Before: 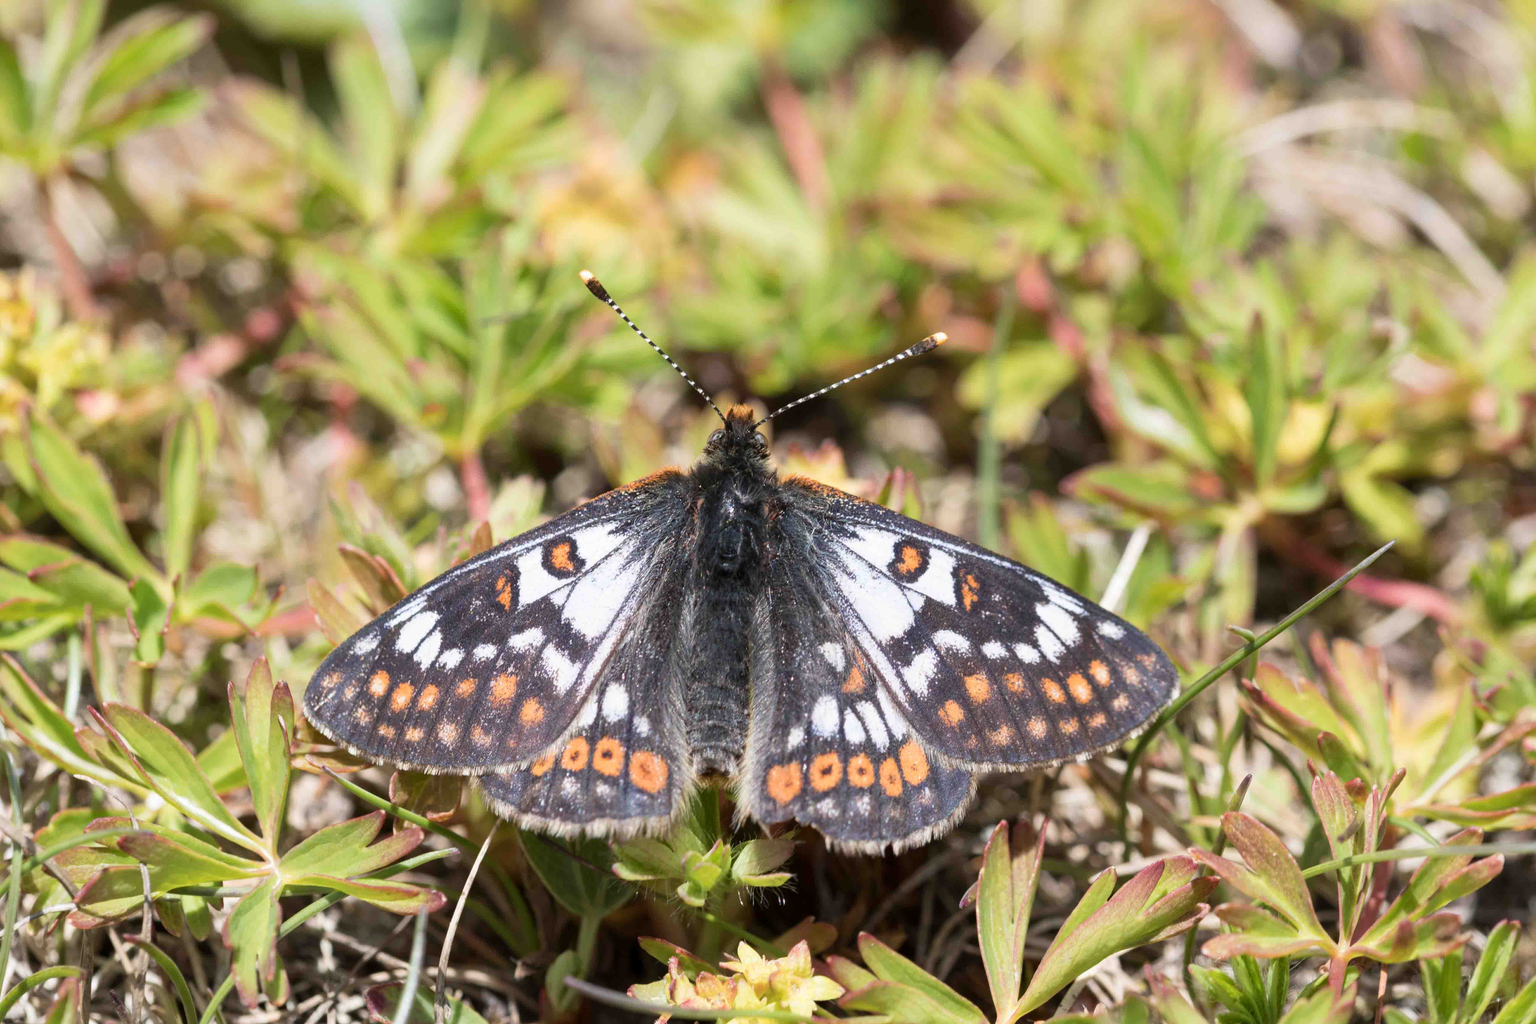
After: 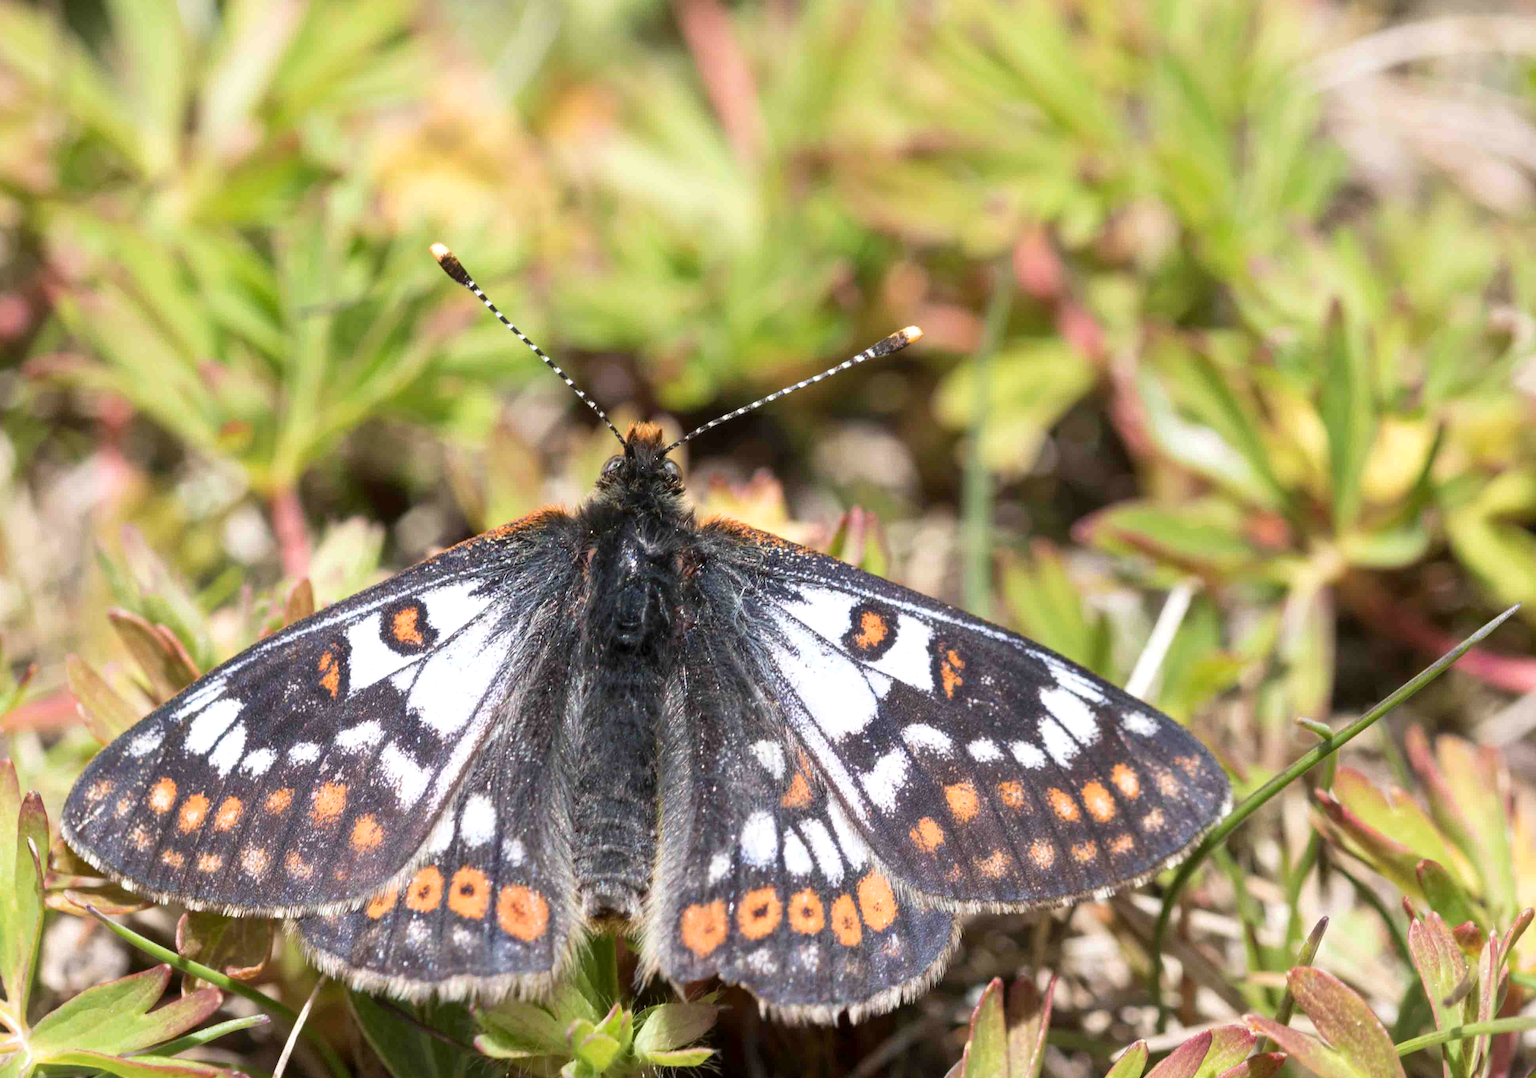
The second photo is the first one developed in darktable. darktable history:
contrast equalizer: y [[0.5 ×6], [0.5 ×6], [0.5, 0.5, 0.501, 0.545, 0.707, 0.863], [0 ×6], [0 ×6]]
crop: left 16.768%, top 8.653%, right 8.362%, bottom 12.485%
exposure: black level correction 0.001, exposure 0.5 EV, compensate exposure bias true, compensate highlight preservation false
